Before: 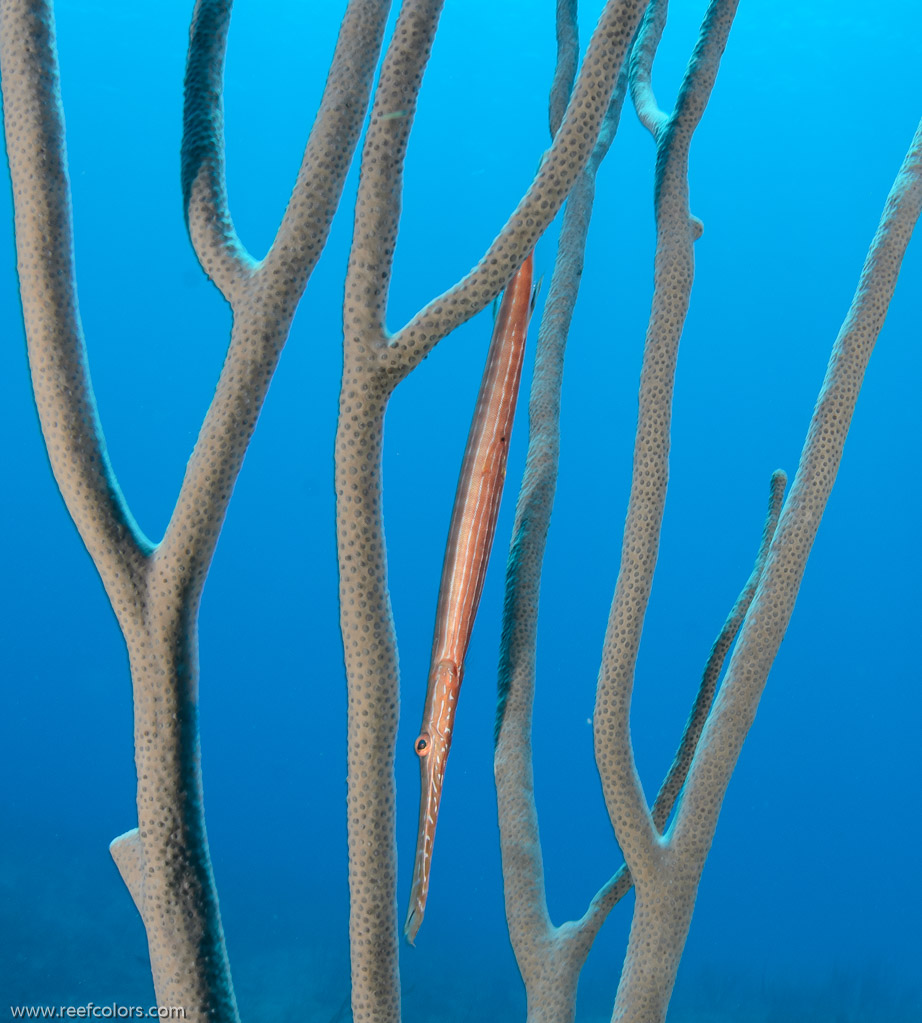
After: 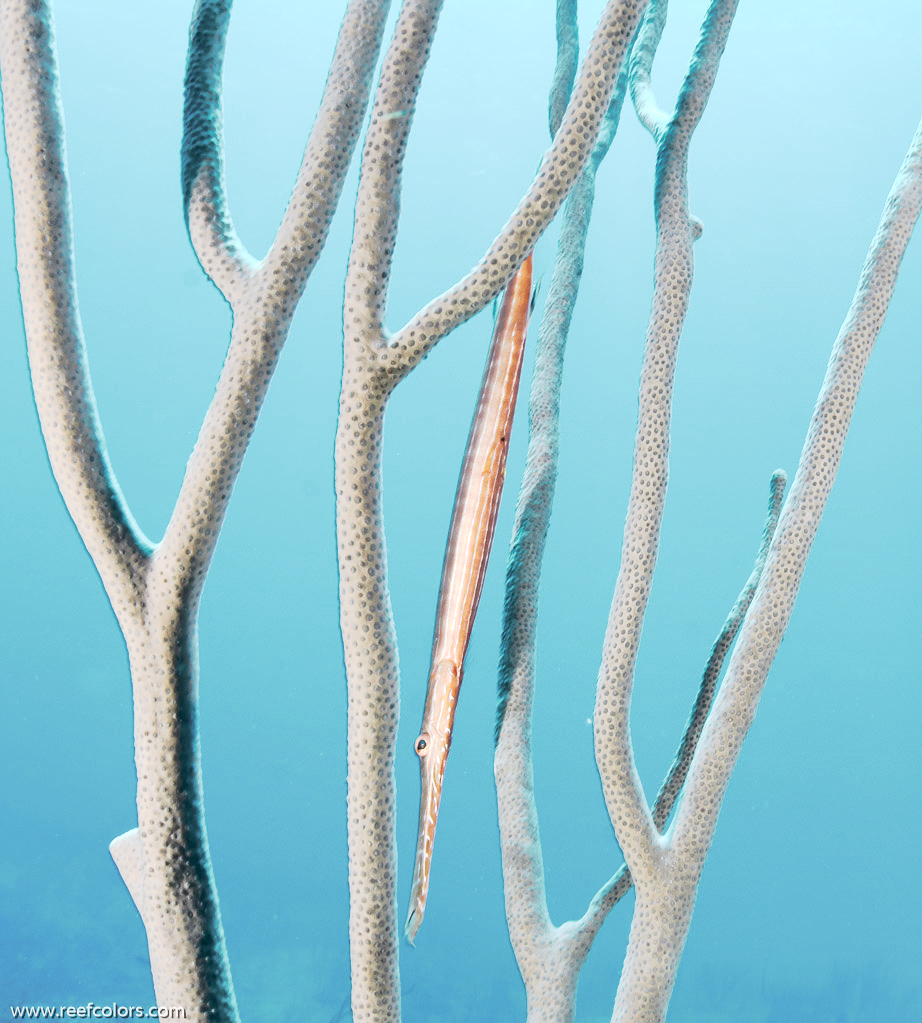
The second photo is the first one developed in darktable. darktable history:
shadows and highlights: on, module defaults
base curve: curves: ch0 [(0, 0) (0.088, 0.125) (0.176, 0.251) (0.354, 0.501) (0.613, 0.749) (1, 0.877)], preserve colors none
exposure: exposure 0.657 EV, compensate highlight preservation false
tone equalizer: -8 EV -1.08 EV, -7 EV -1.01 EV, -6 EV -0.867 EV, -5 EV -0.578 EV, -3 EV 0.578 EV, -2 EV 0.867 EV, -1 EV 1.01 EV, +0 EV 1.08 EV, edges refinement/feathering 500, mask exposure compensation -1.57 EV, preserve details no
tone curve: curves: ch0 [(0, 0) (0.052, 0.018) (0.236, 0.207) (0.41, 0.417) (0.485, 0.518) (0.54, 0.584) (0.625, 0.666) (0.845, 0.828) (0.994, 0.964)]; ch1 [(0, 0) (0.136, 0.146) (0.317, 0.34) (0.382, 0.408) (0.434, 0.441) (0.472, 0.479) (0.498, 0.501) (0.557, 0.558) (0.616, 0.59) (0.739, 0.7) (1, 1)]; ch2 [(0, 0) (0.352, 0.403) (0.447, 0.466) (0.482, 0.482) (0.528, 0.526) (0.586, 0.577) (0.618, 0.621) (0.785, 0.747) (1, 1)], color space Lab, independent channels, preserve colors none
